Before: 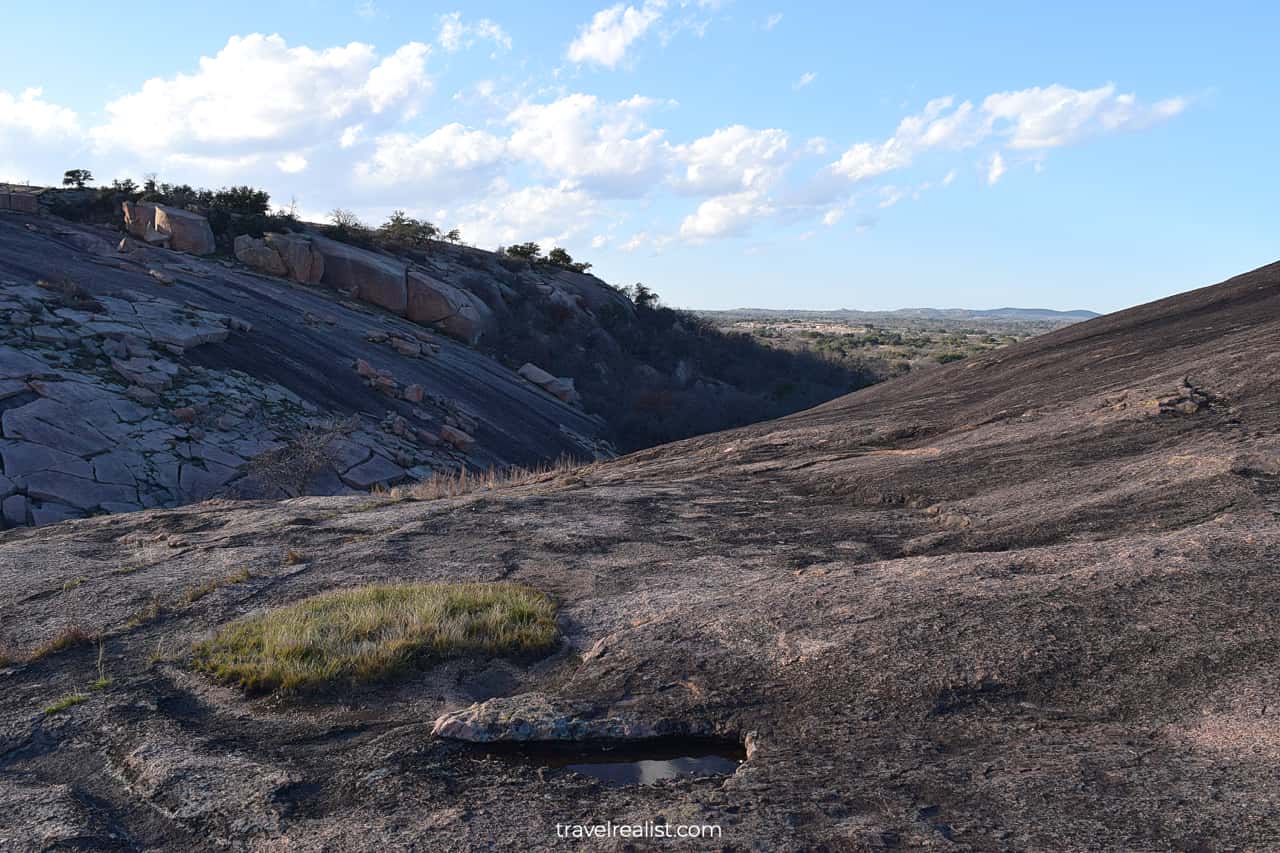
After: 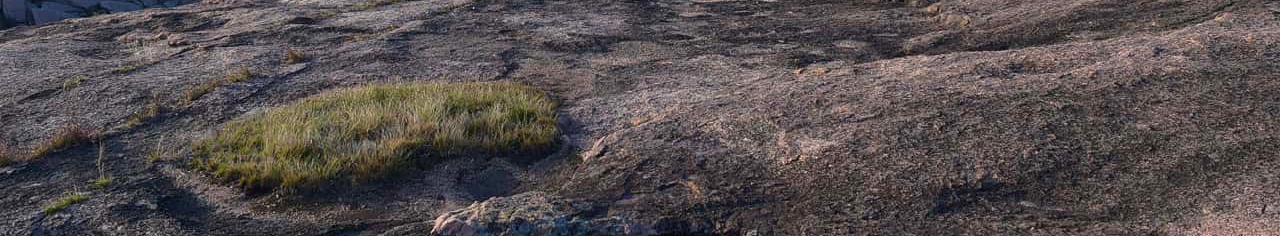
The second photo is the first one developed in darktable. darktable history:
contrast brightness saturation: saturation -0.032
crop and rotate: top 58.882%, bottom 13.417%
velvia: strength 17.24%
